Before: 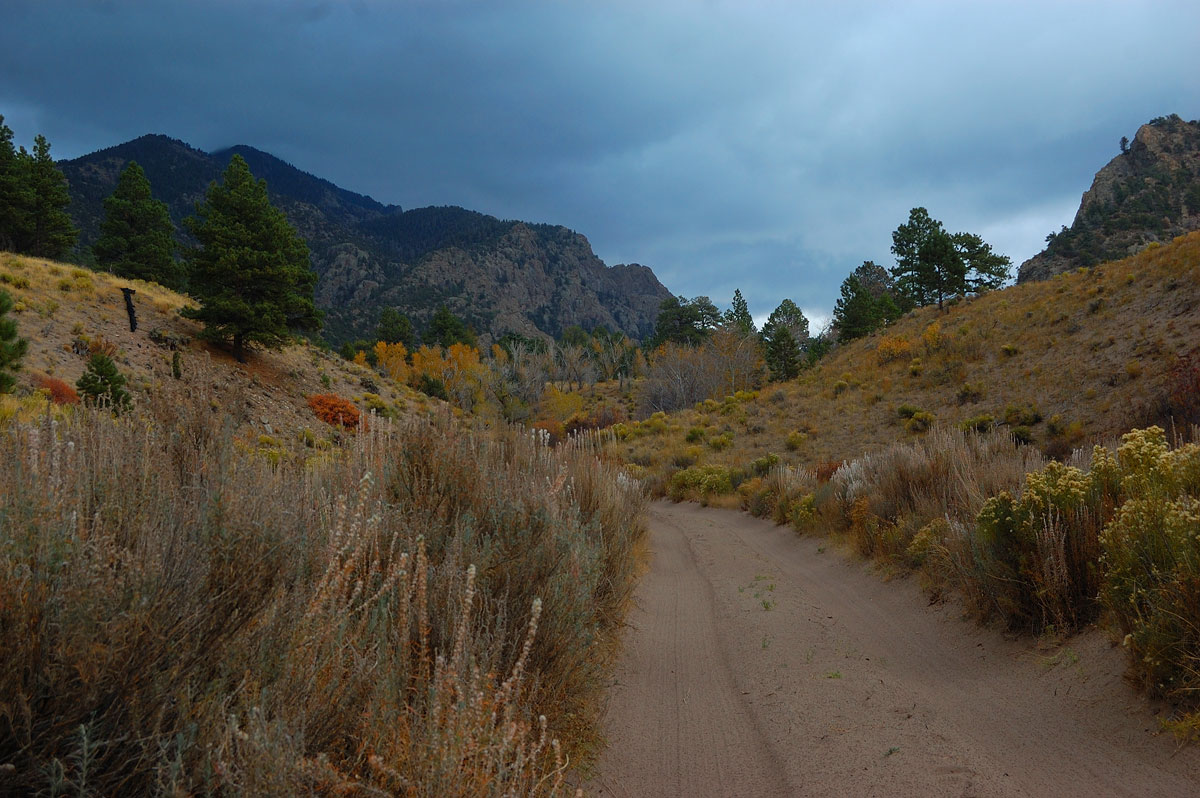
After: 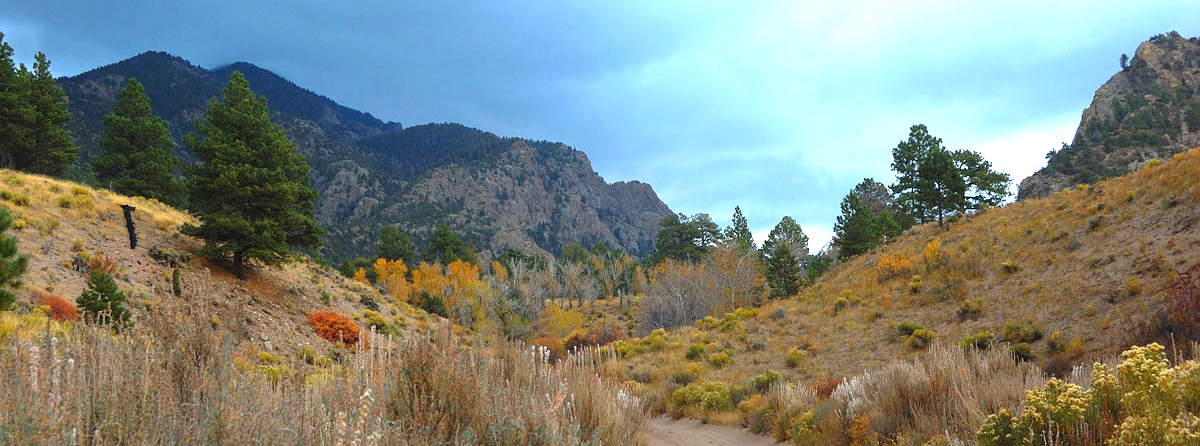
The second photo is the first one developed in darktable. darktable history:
crop and rotate: top 10.418%, bottom 33.592%
exposure: black level correction 0, exposure 1.366 EV, compensate highlight preservation false
